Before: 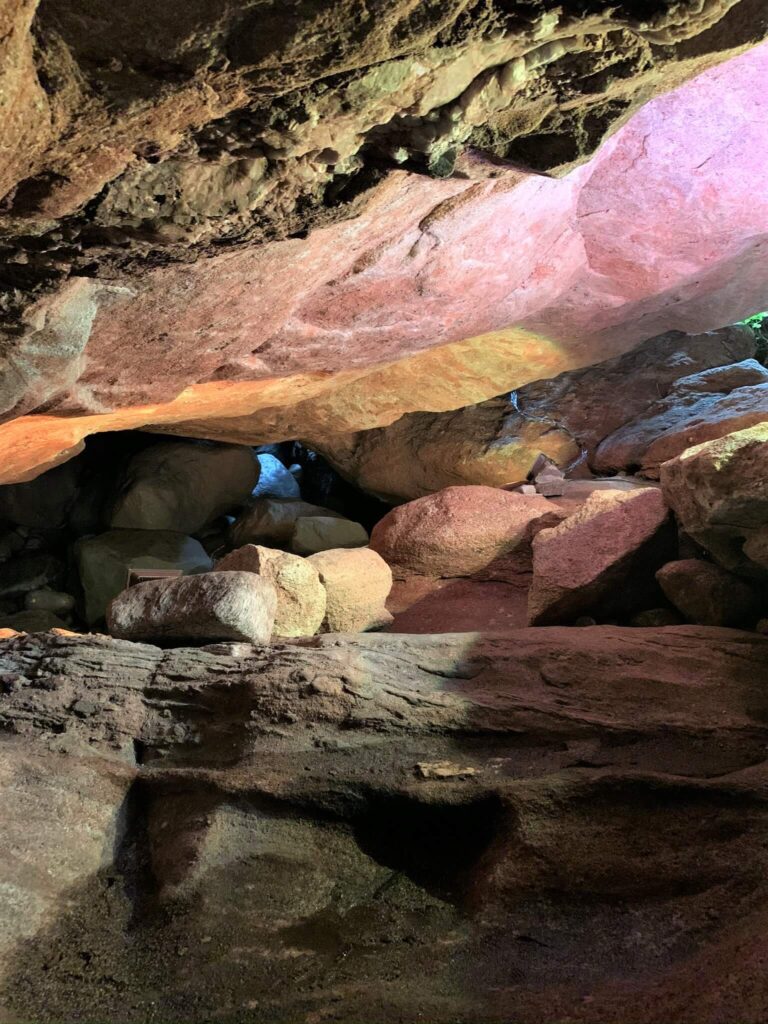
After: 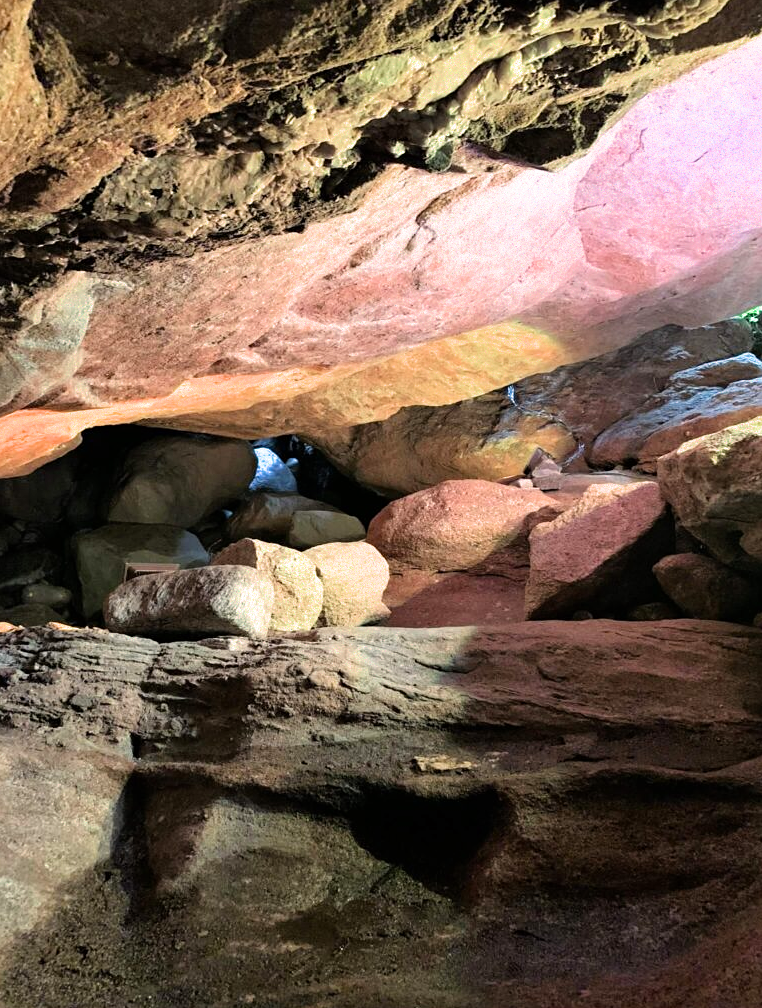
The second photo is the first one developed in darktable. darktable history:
sharpen: amount 0.202
filmic rgb: black relative exposure -11.32 EV, white relative exposure 3.21 EV, threshold -0.316 EV, transition 3.19 EV, structure ↔ texture 99.37%, hardness 6.7, color science v6 (2022), enable highlight reconstruction true
exposure: exposure 0.606 EV, compensate exposure bias true, compensate highlight preservation false
crop: left 0.428%, top 0.638%, right 0.235%, bottom 0.851%
